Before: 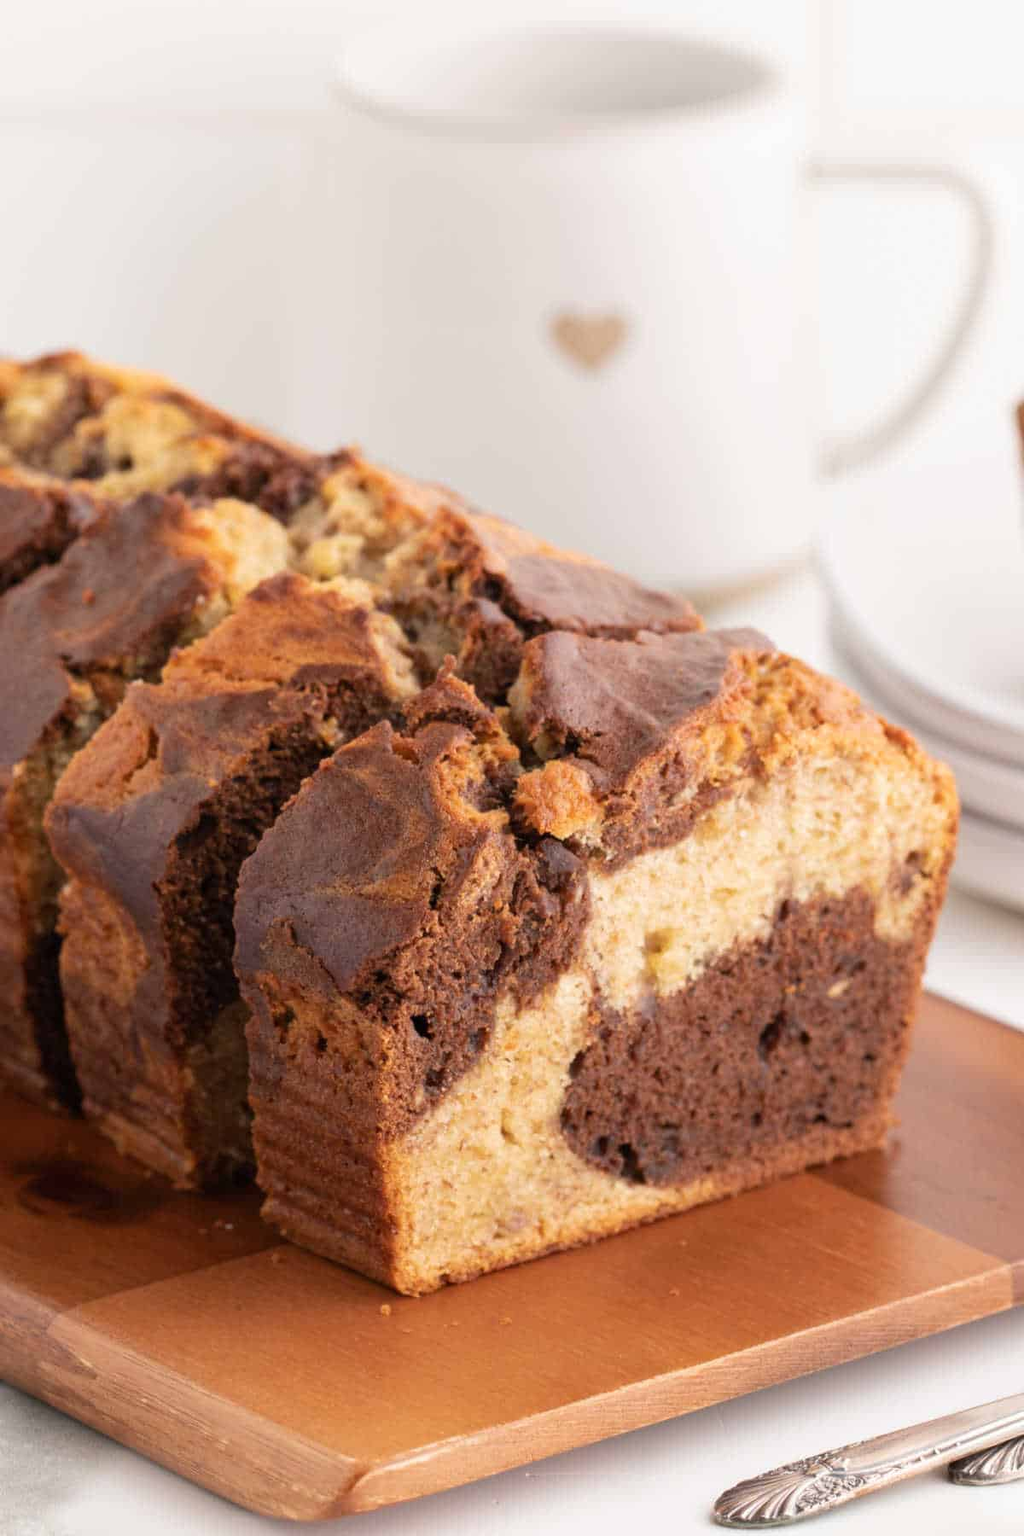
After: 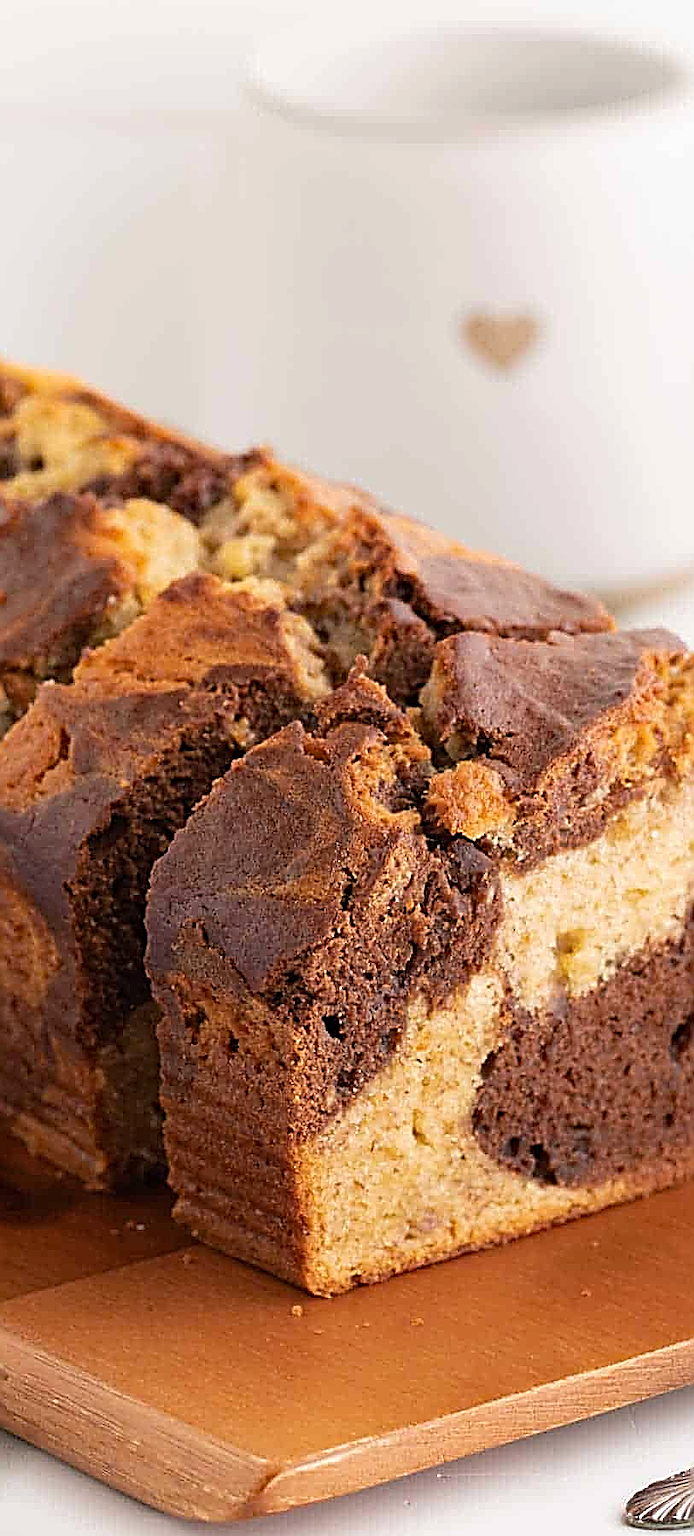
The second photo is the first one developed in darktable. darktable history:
crop and rotate: left 8.71%, right 23.472%
haze removal: strength 0.284, distance 0.244, compatibility mode true, adaptive false
sharpen: amount 1.995
